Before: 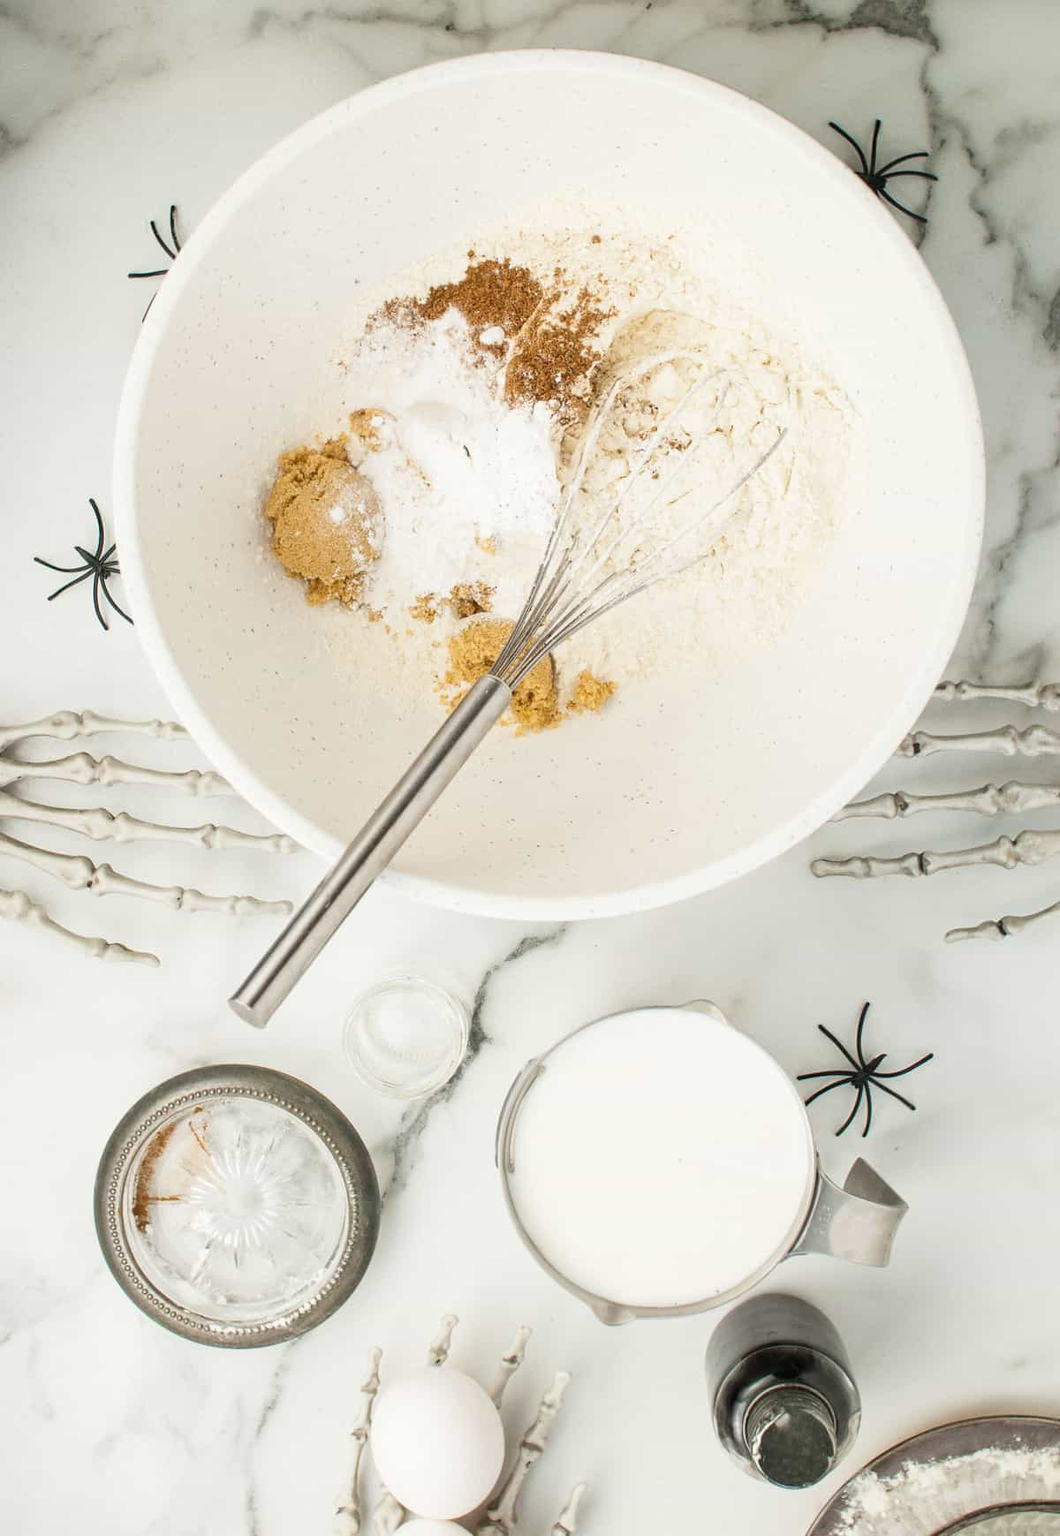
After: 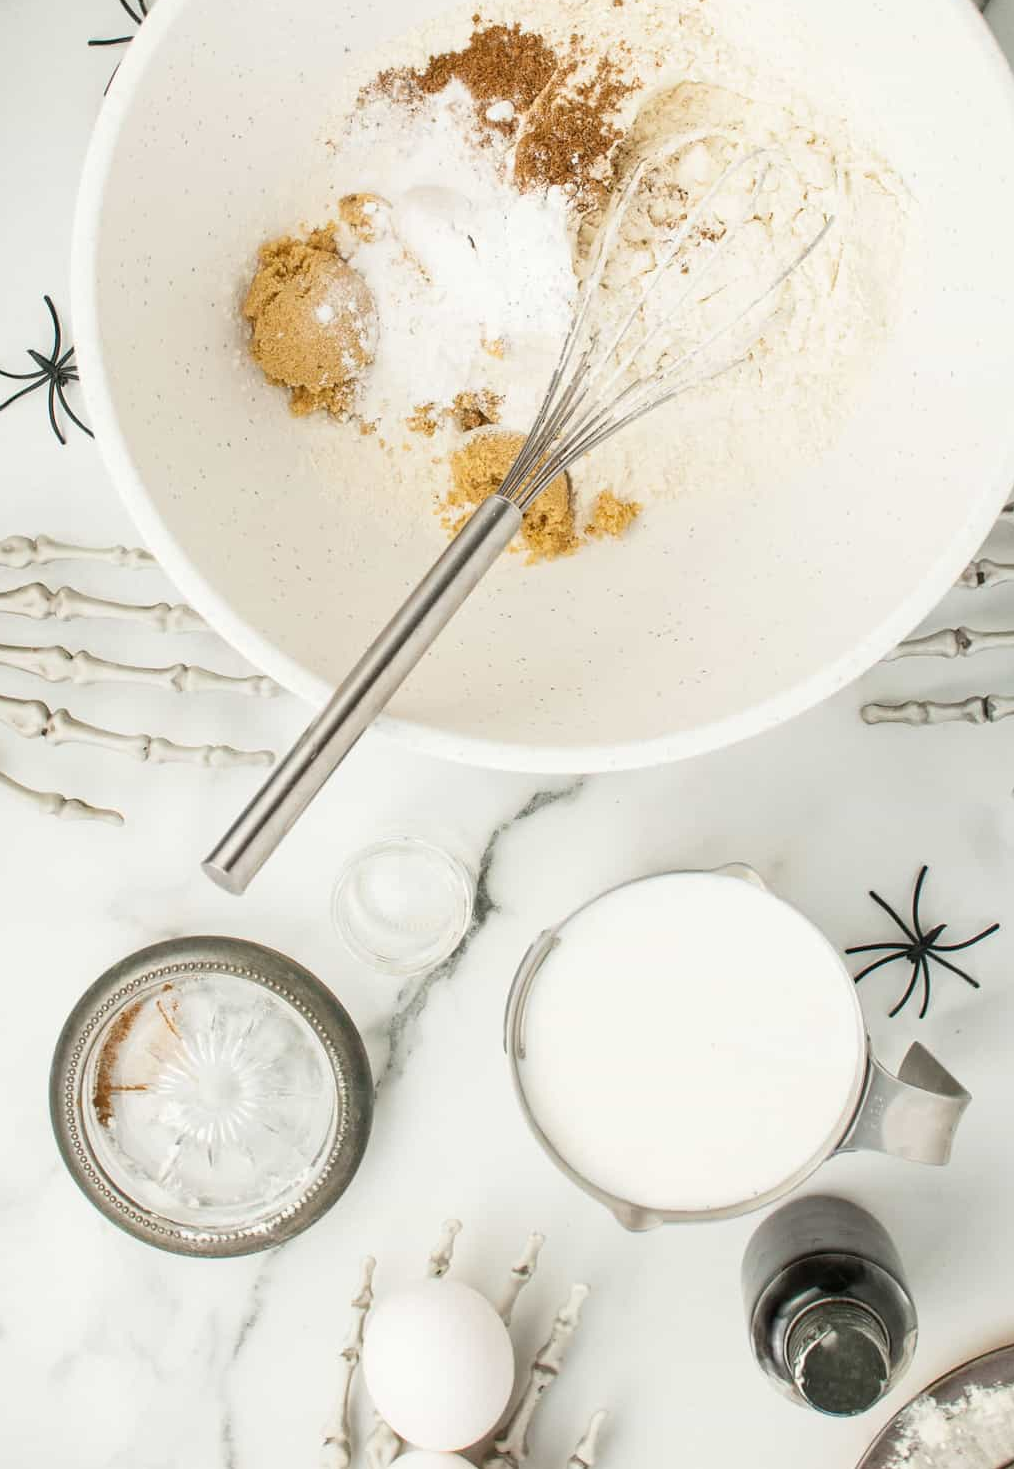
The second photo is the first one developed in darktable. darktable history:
crop and rotate: left 4.771%, top 15.484%, right 10.667%
